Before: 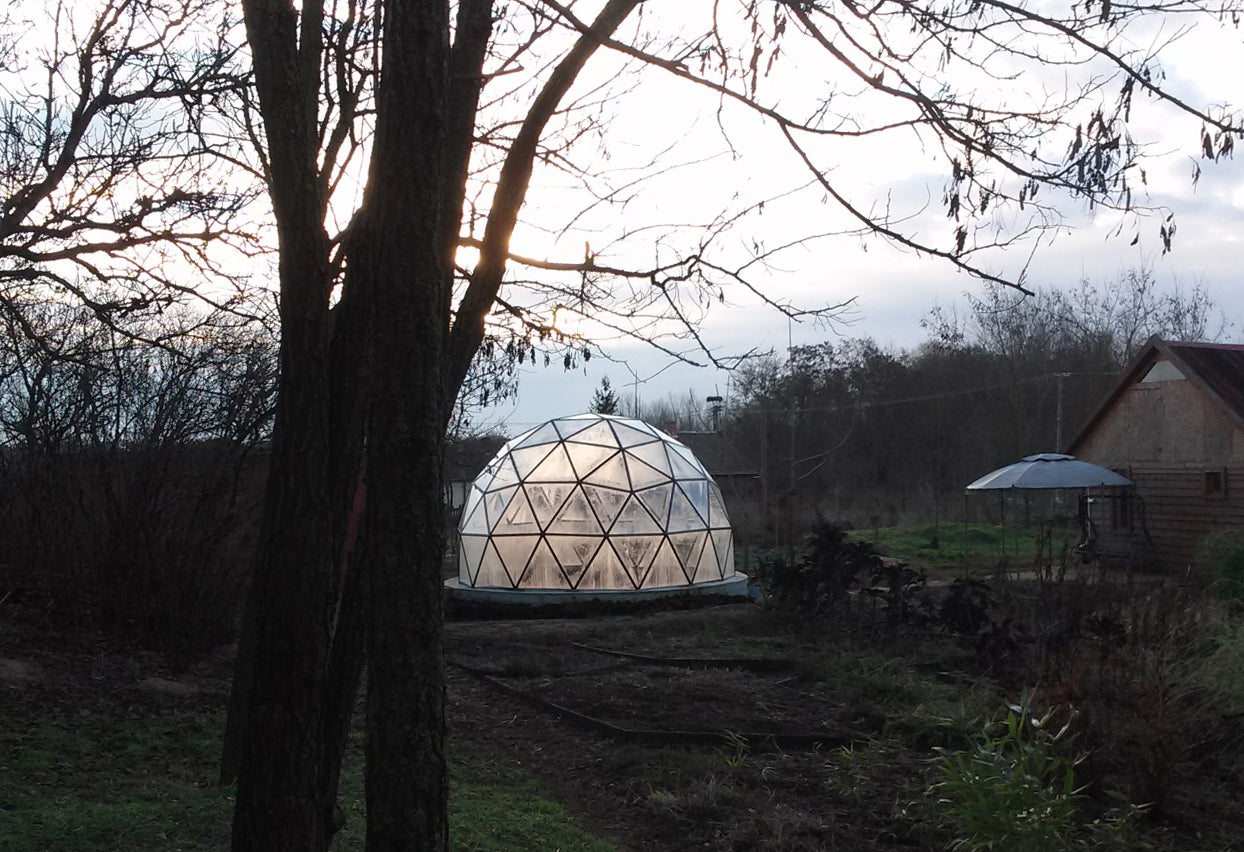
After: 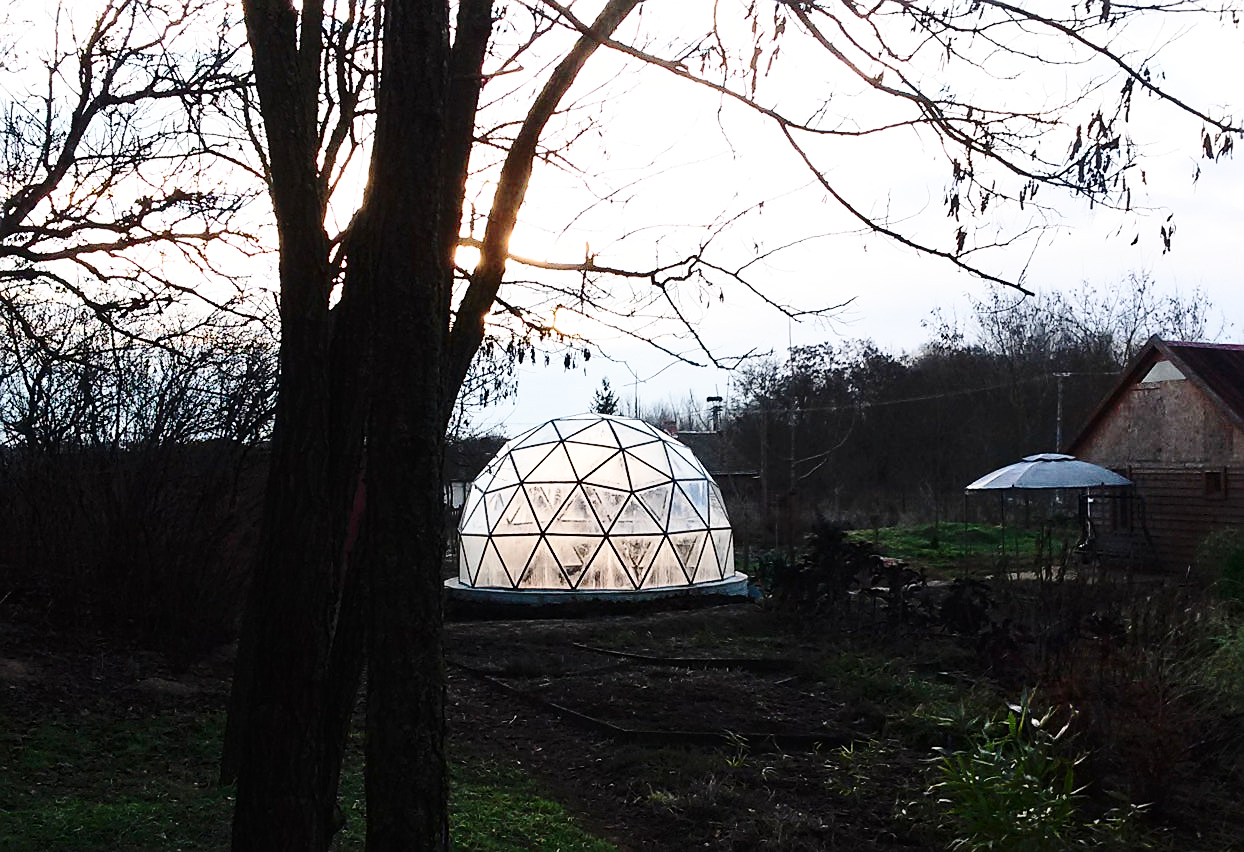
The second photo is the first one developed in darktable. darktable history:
sharpen: on, module defaults
contrast brightness saturation: contrast 0.224
base curve: curves: ch0 [(0, 0) (0.028, 0.03) (0.121, 0.232) (0.46, 0.748) (0.859, 0.968) (1, 1)], preserve colors none
